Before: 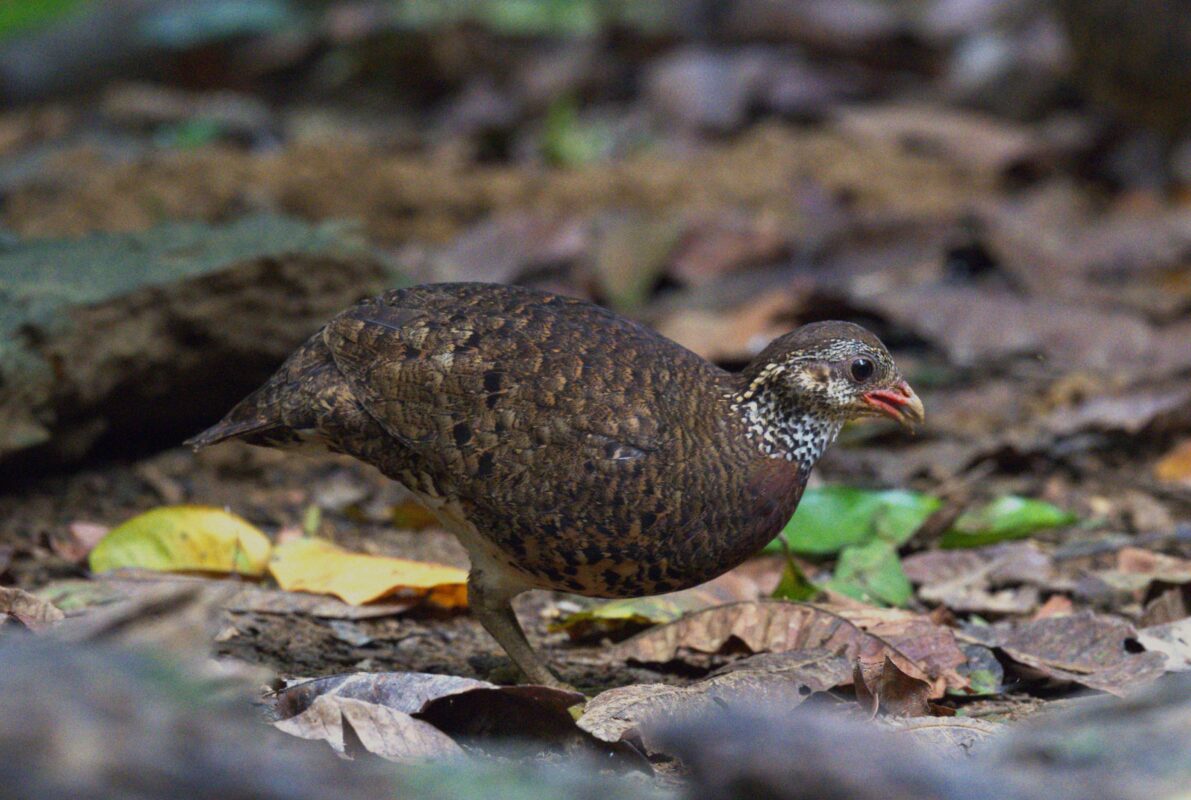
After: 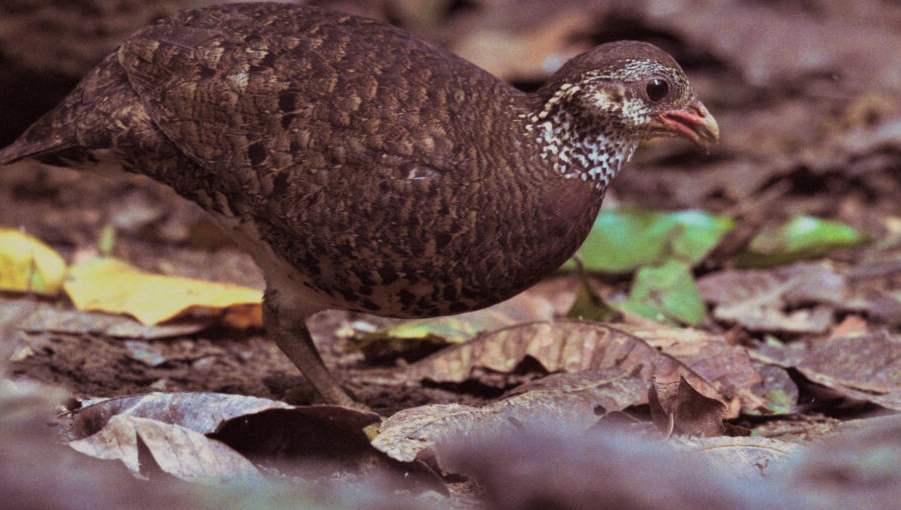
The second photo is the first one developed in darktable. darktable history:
split-toning: shadows › saturation 0.41, highlights › saturation 0, compress 33.55%
crop and rotate: left 17.299%, top 35.115%, right 7.015%, bottom 1.024%
